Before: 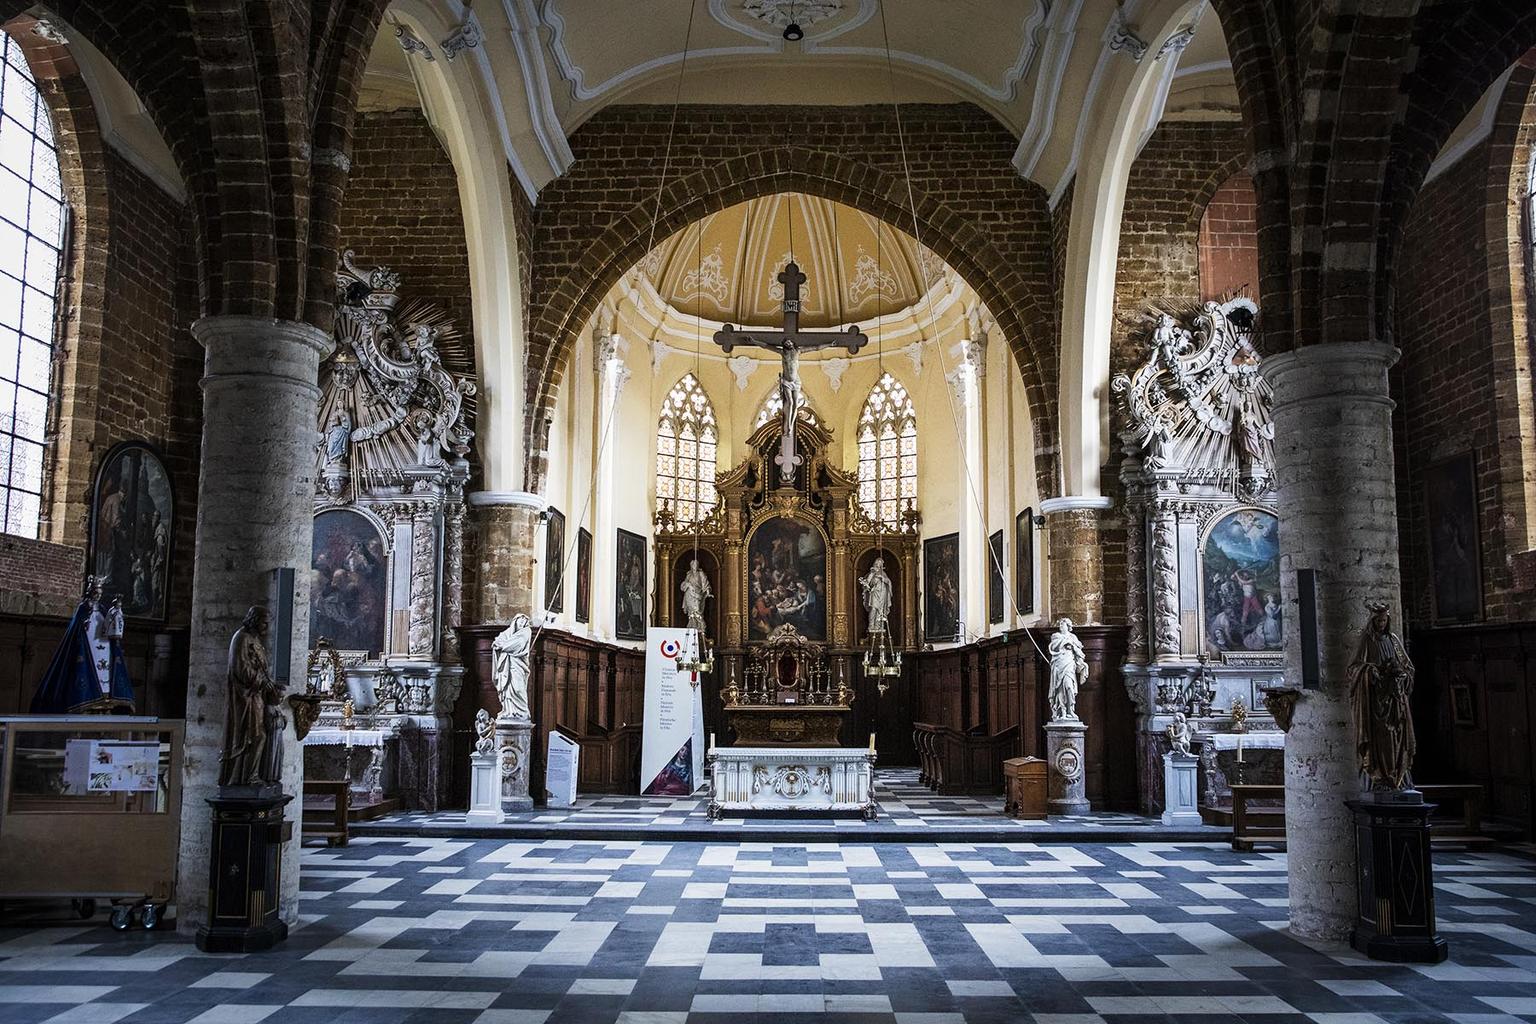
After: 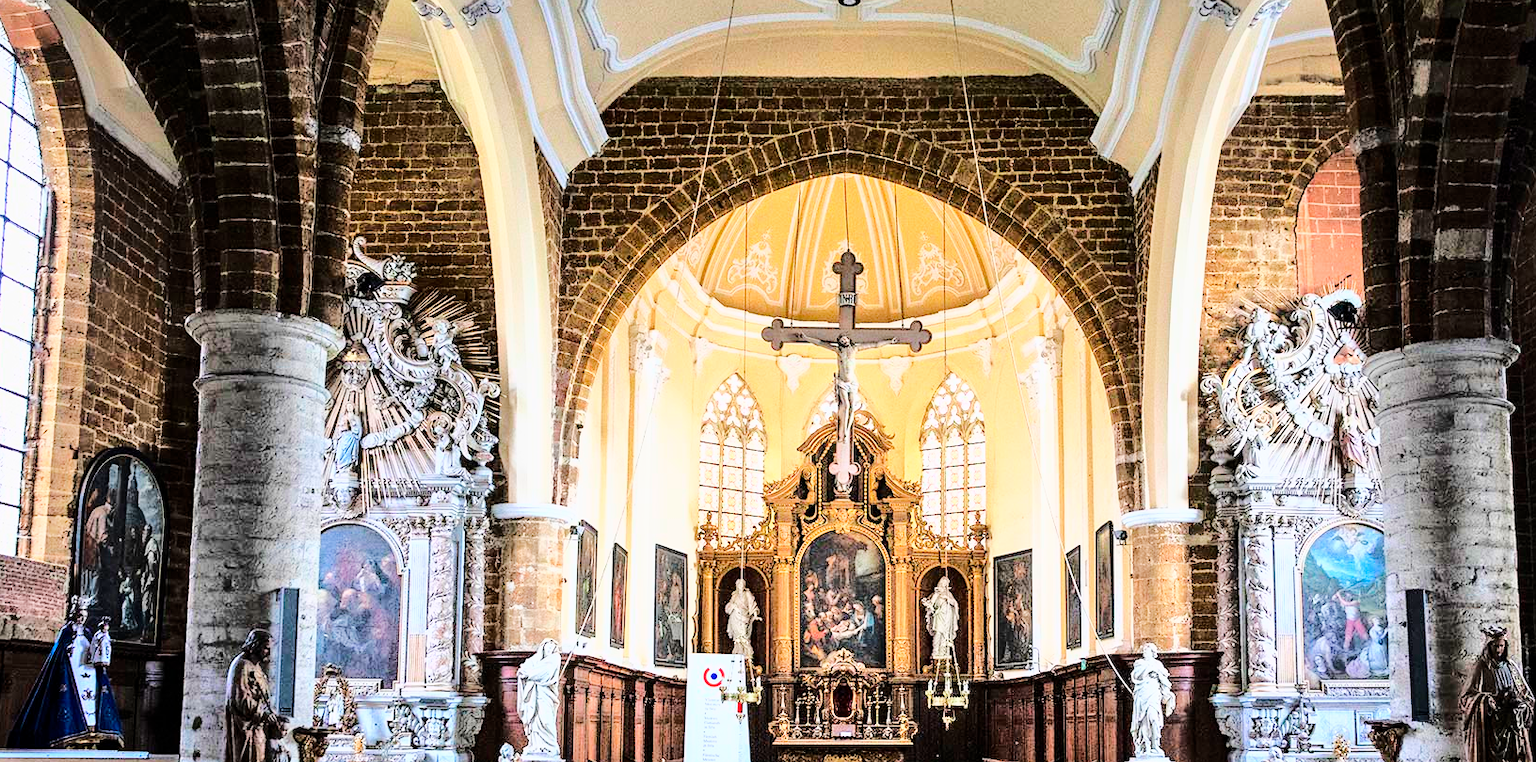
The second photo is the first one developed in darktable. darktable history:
crop: left 1.509%, top 3.452%, right 7.696%, bottom 28.452%
contrast brightness saturation: contrast 0.1, brightness 0.02, saturation 0.02
exposure: exposure 0.29 EV, compensate highlight preservation false
base curve: curves: ch0 [(0, 0) (0.025, 0.046) (0.112, 0.277) (0.467, 0.74) (0.814, 0.929) (1, 0.942)]
tone equalizer: -7 EV 0.15 EV, -6 EV 0.6 EV, -5 EV 1.15 EV, -4 EV 1.33 EV, -3 EV 1.15 EV, -2 EV 0.6 EV, -1 EV 0.15 EV, mask exposure compensation -0.5 EV
